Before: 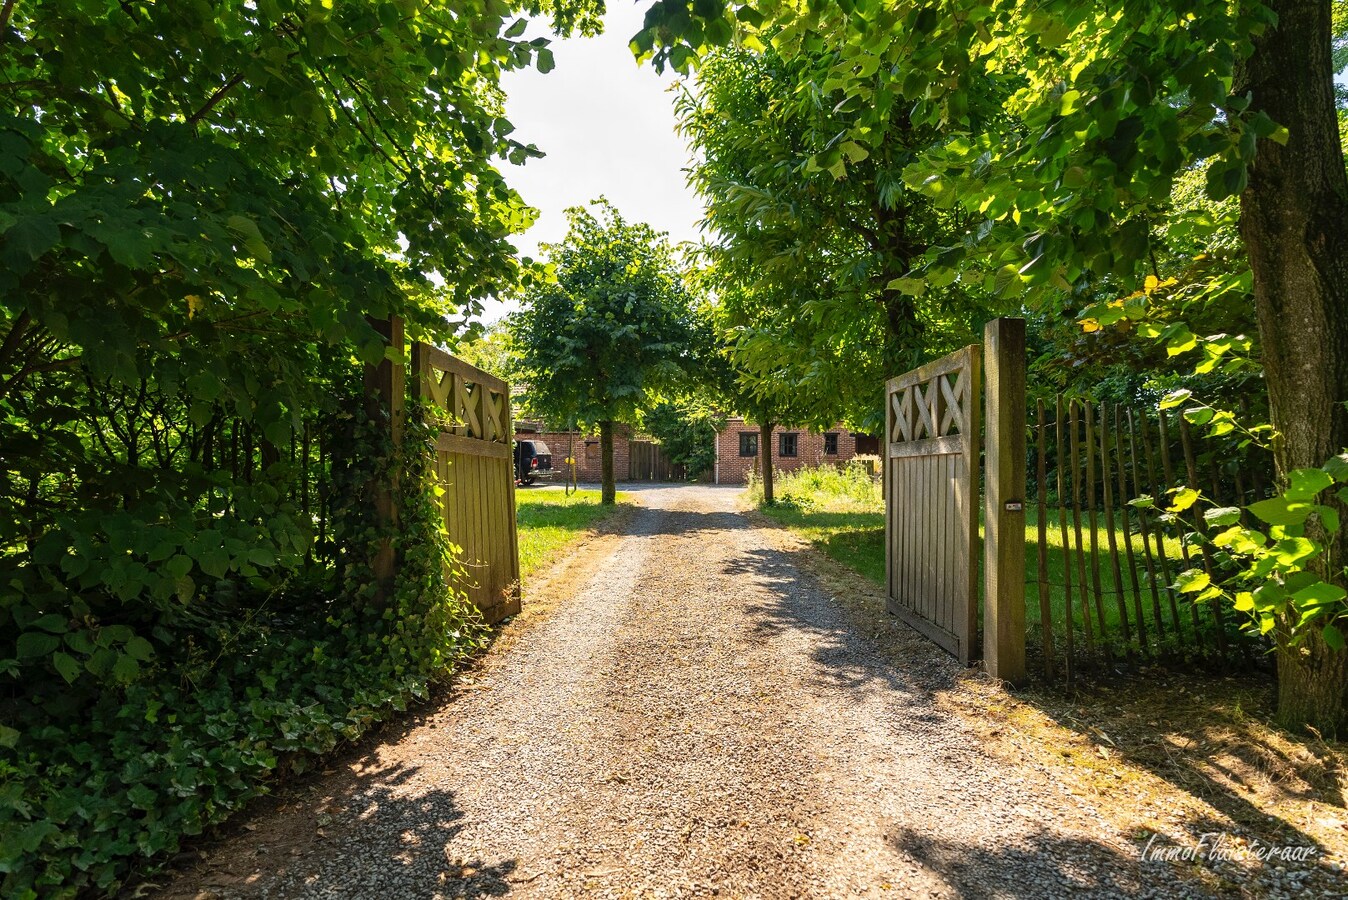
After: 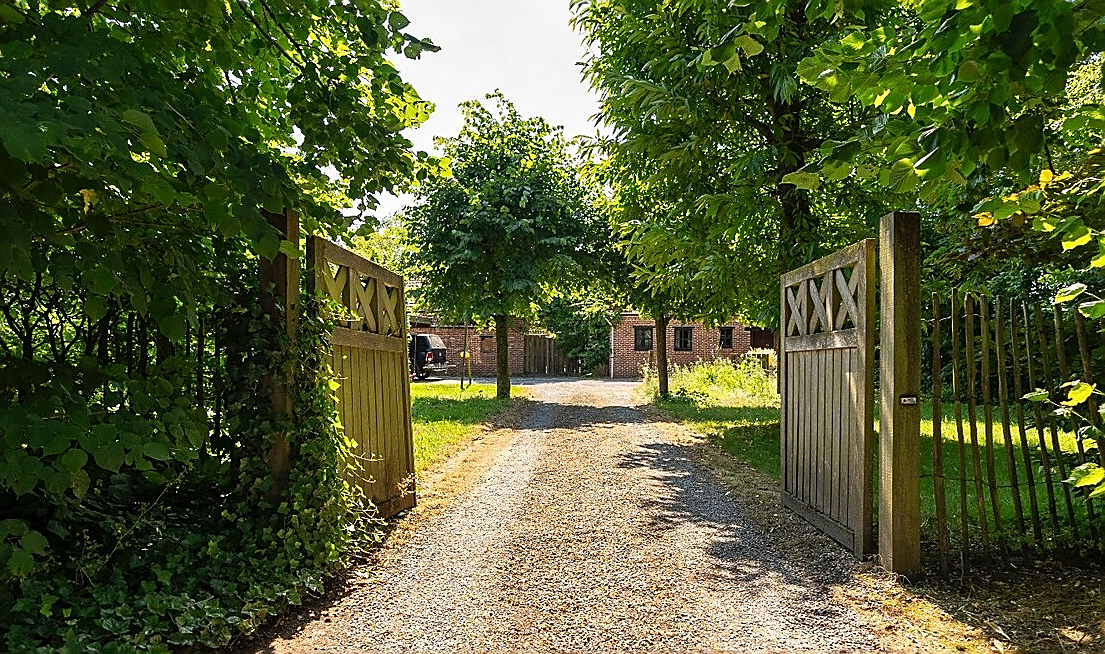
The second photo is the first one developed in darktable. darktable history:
sharpen: radius 1.4, amount 1.25, threshold 0.7
crop: left 7.856%, top 11.836%, right 10.12%, bottom 15.387%
